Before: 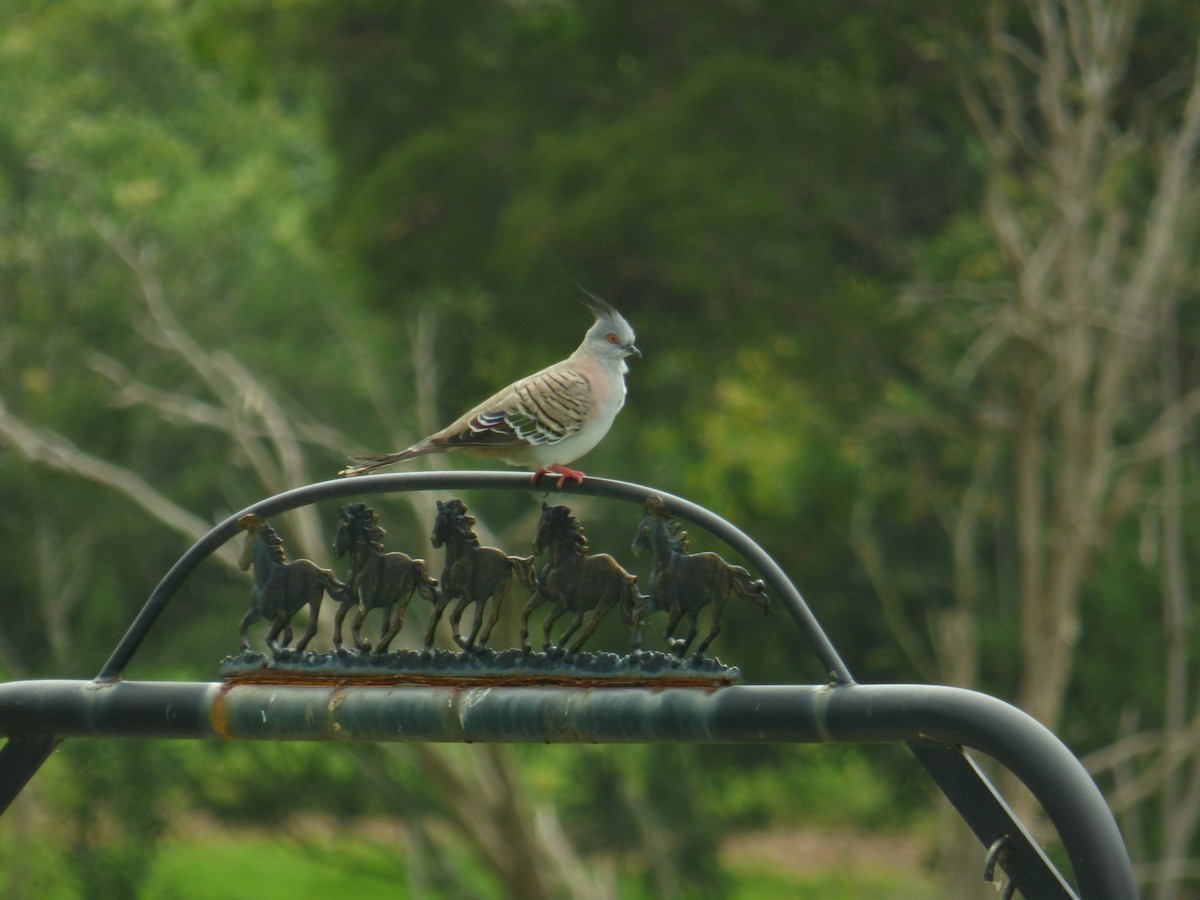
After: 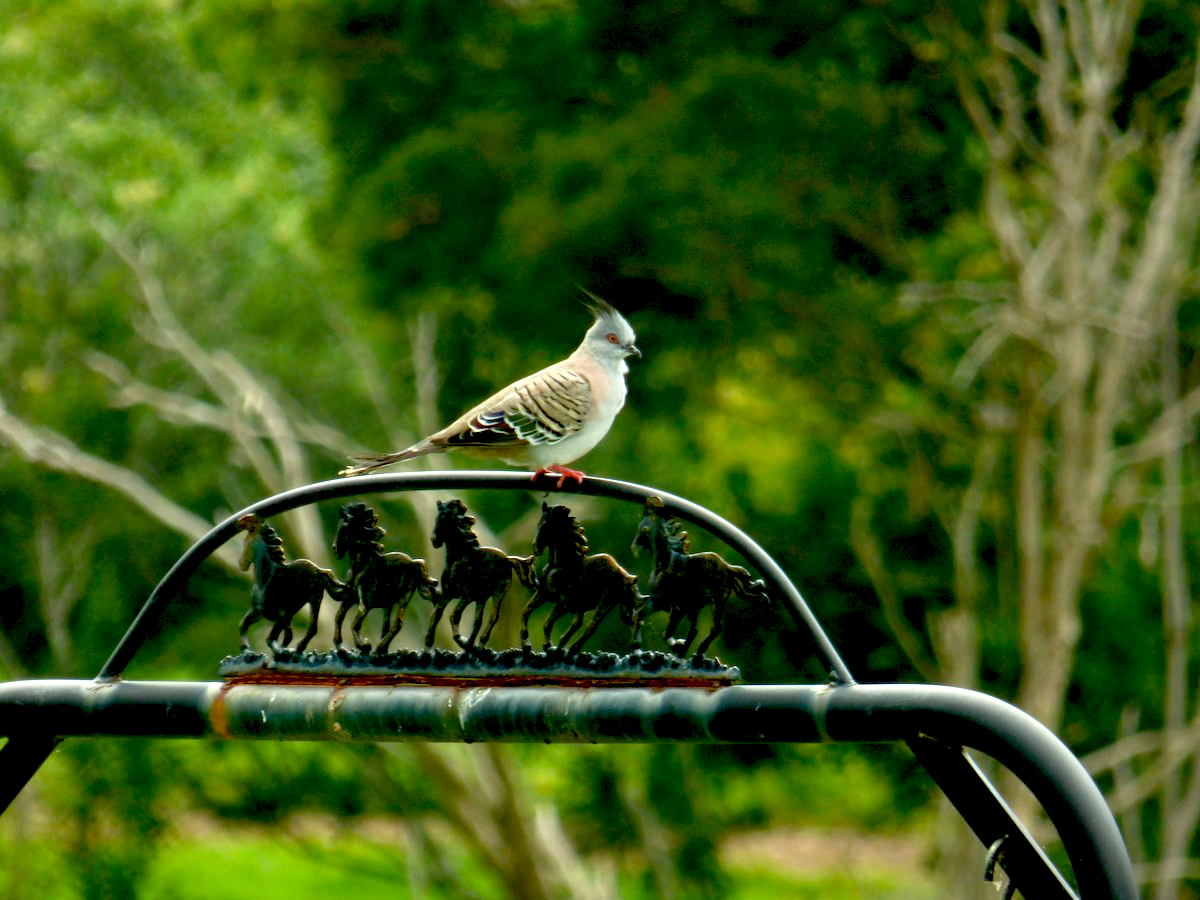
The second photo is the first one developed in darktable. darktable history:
exposure: black level correction 0.034, exposure 0.907 EV, compensate highlight preservation false
shadows and highlights: shadows -0.107, highlights 41.12
